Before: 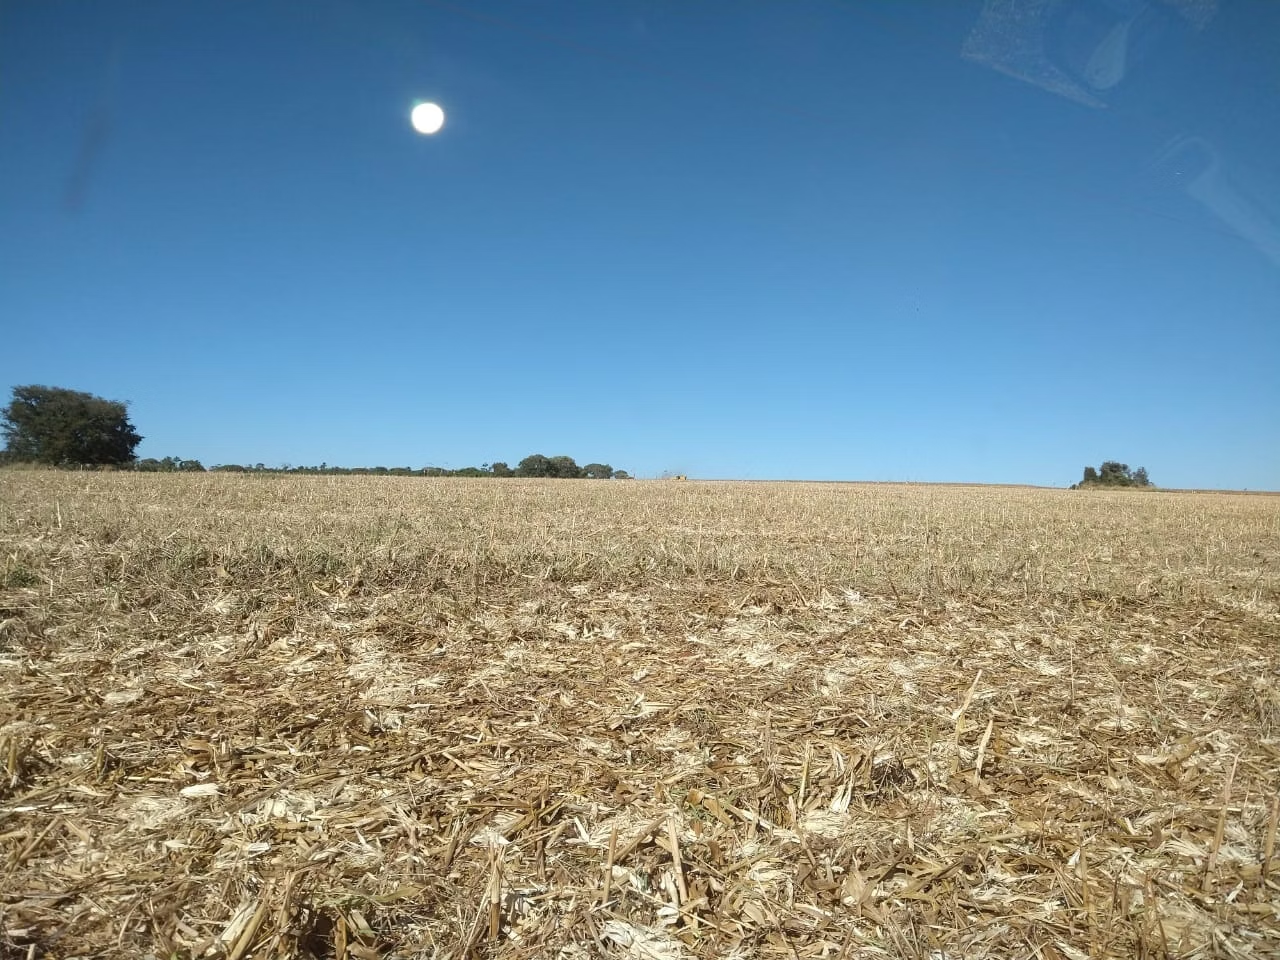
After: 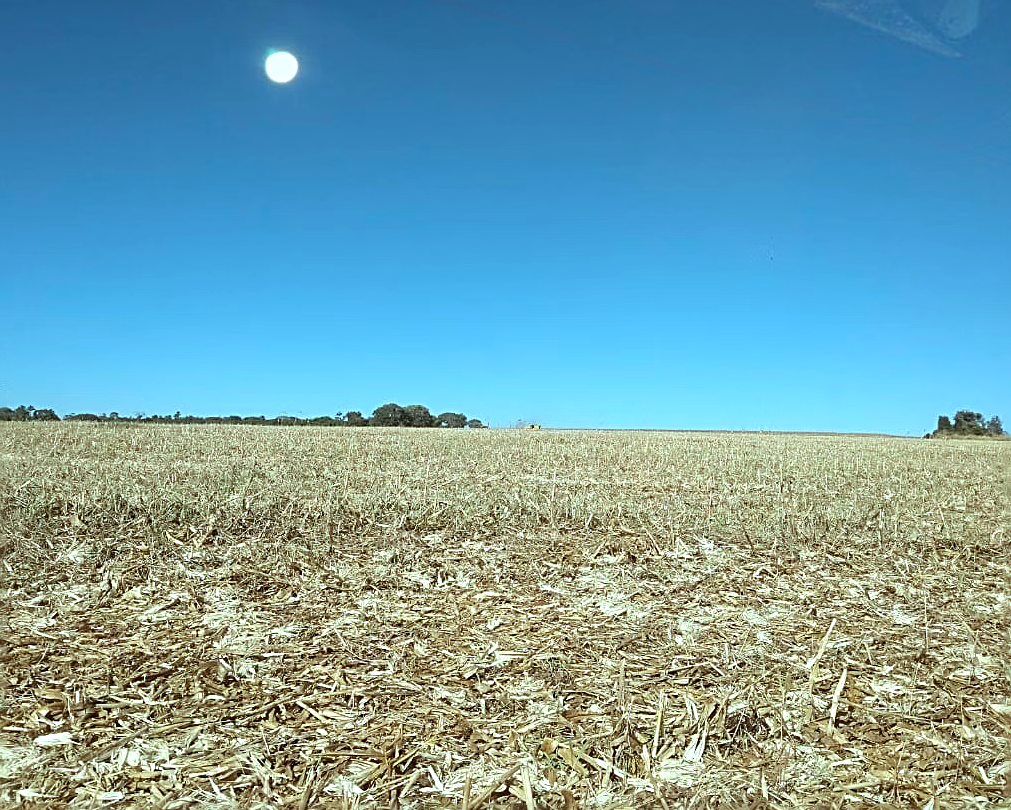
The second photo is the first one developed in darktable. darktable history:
crop: left 11.413%, top 5.343%, right 9.597%, bottom 10.205%
sharpen: radius 2.707, amount 0.659
color balance rgb: highlights gain › luminance 15.306%, highlights gain › chroma 3.98%, highlights gain › hue 209.31°, perceptual saturation grading › global saturation 0.161%, global vibrance 9.498%
